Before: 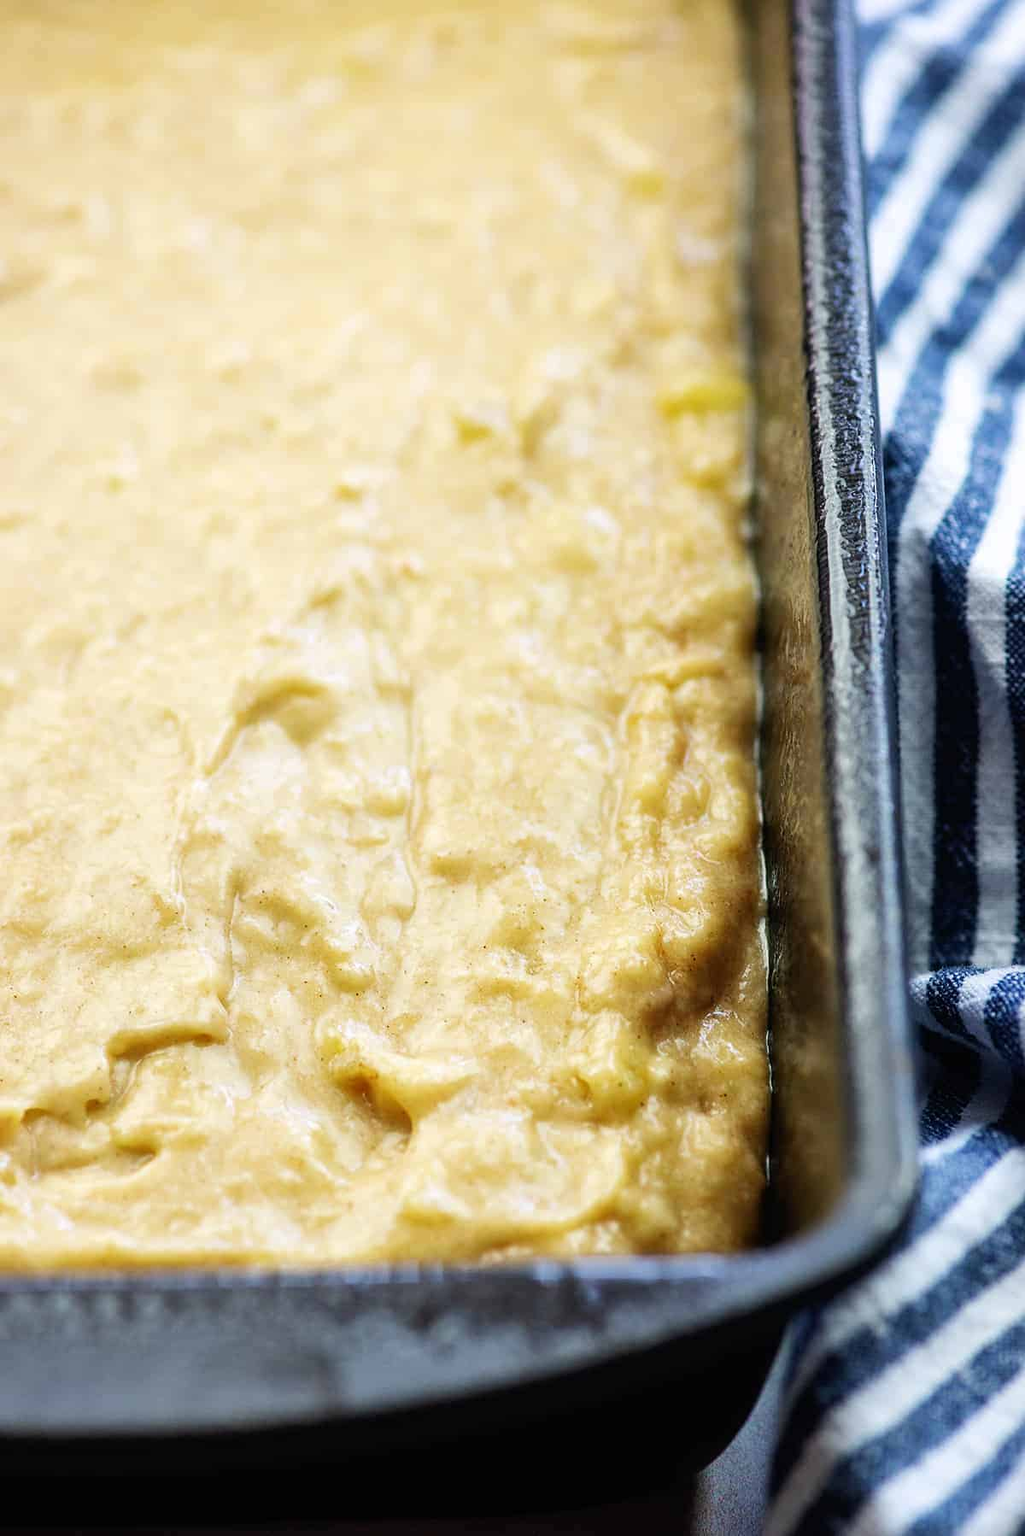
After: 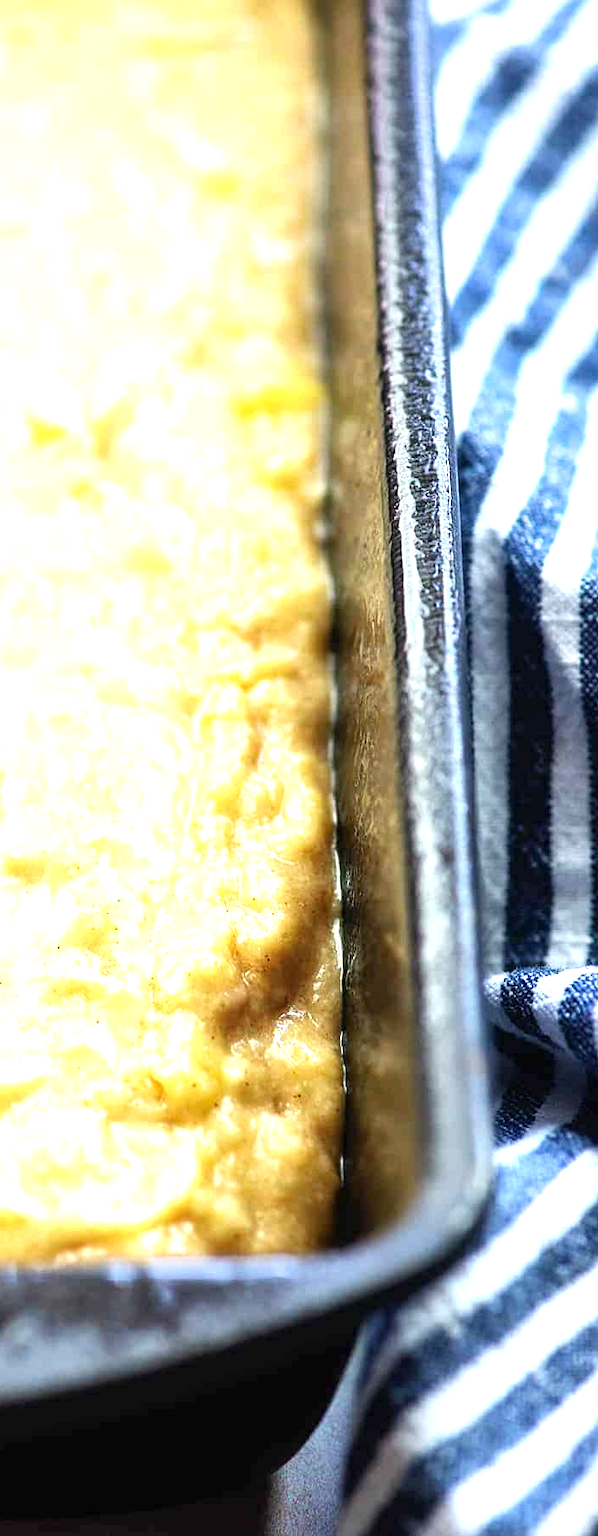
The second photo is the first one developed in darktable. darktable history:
exposure: exposure 1 EV, compensate exposure bias true, compensate highlight preservation false
crop: left 41.654%
